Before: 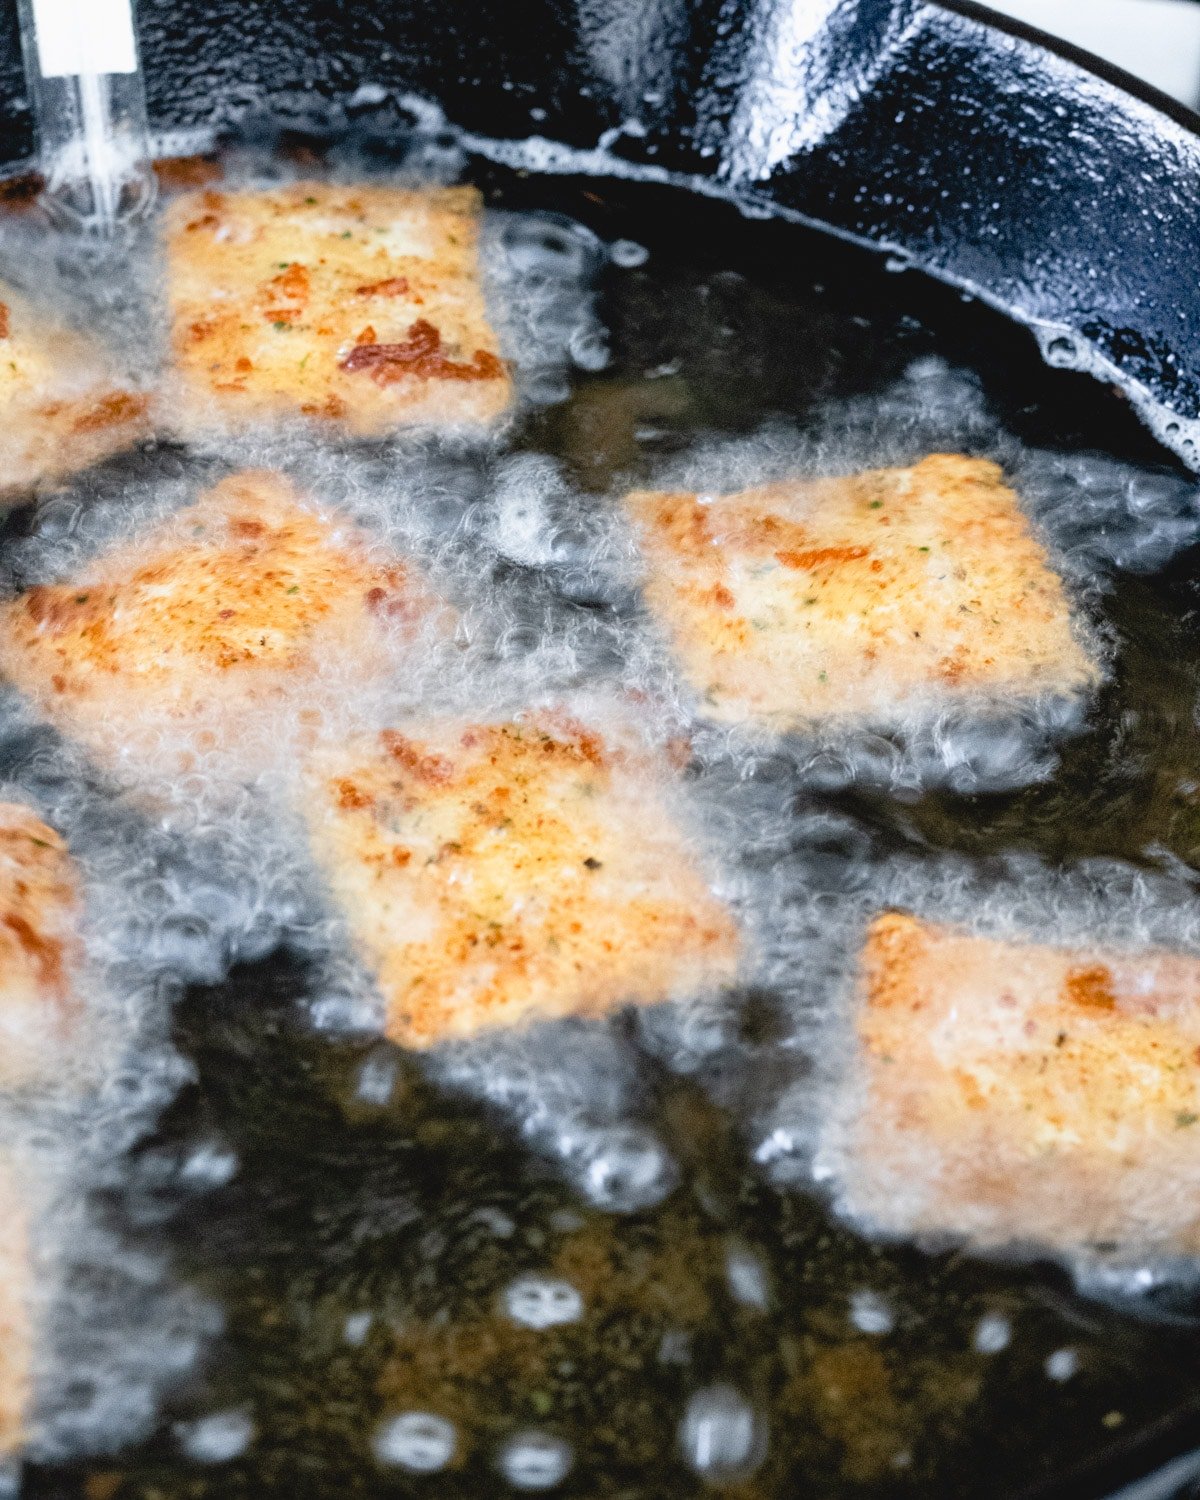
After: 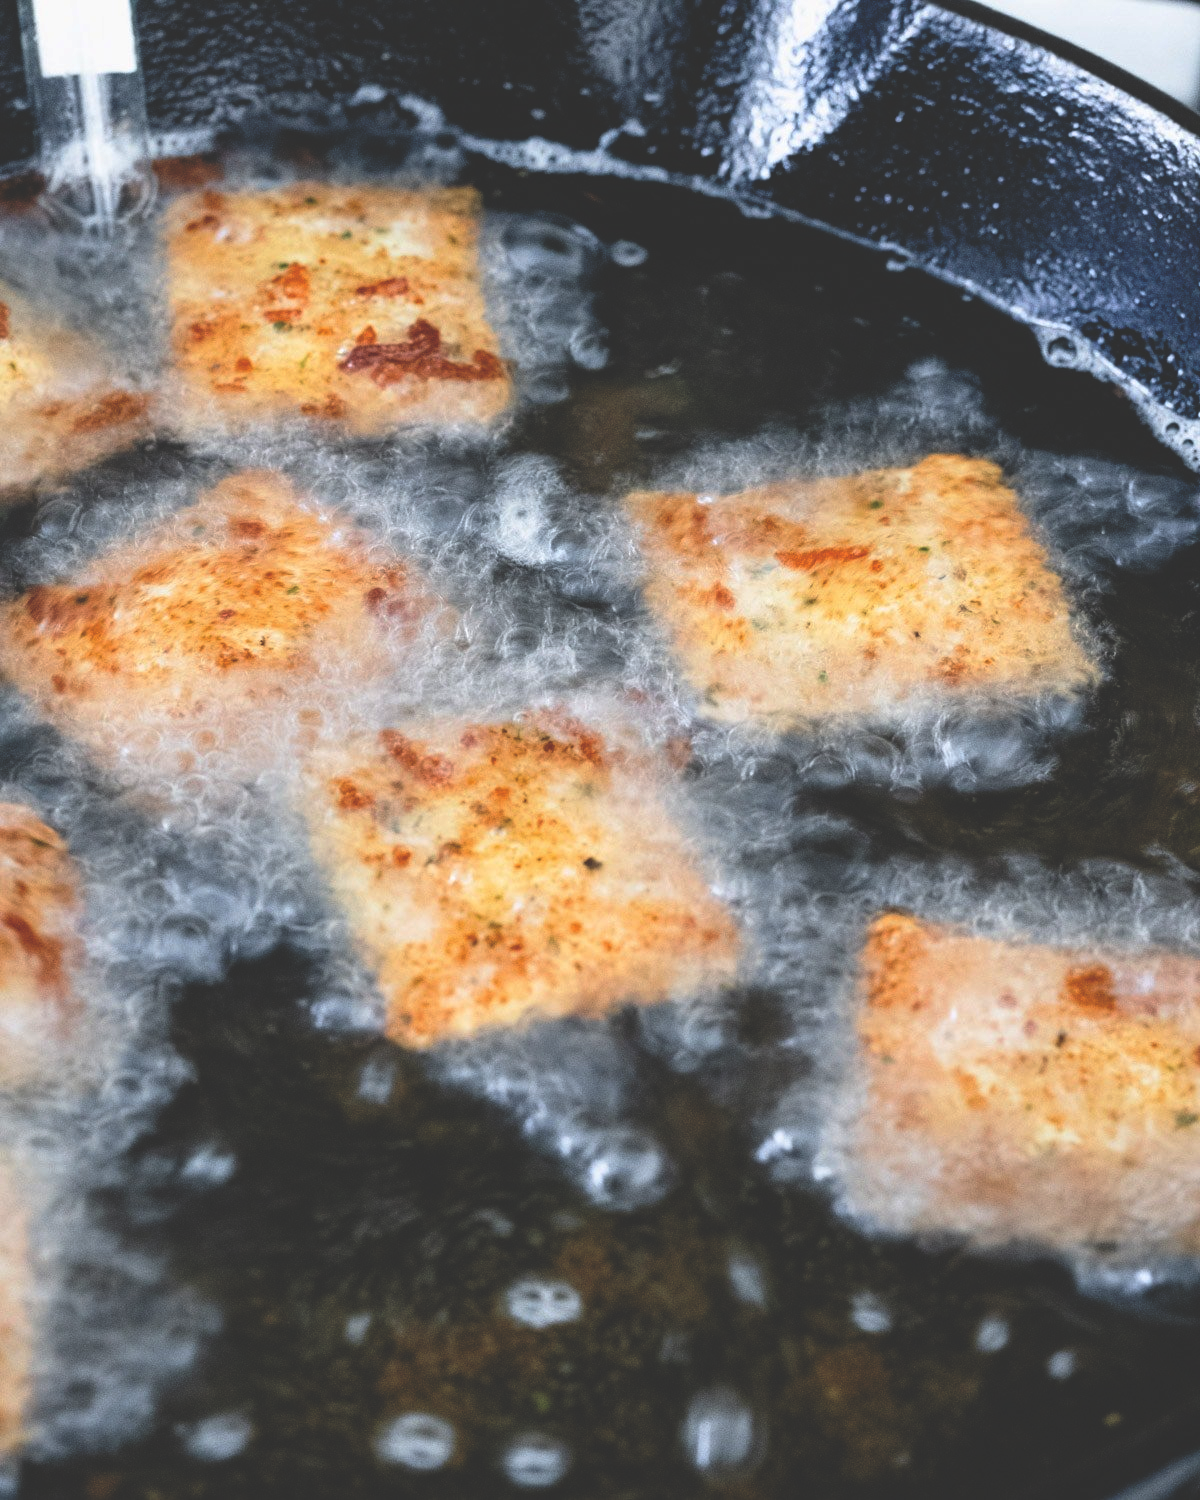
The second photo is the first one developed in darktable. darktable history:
rgb curve: curves: ch0 [(0, 0.186) (0.314, 0.284) (0.775, 0.708) (1, 1)], compensate middle gray true, preserve colors none
color balance: on, module defaults
